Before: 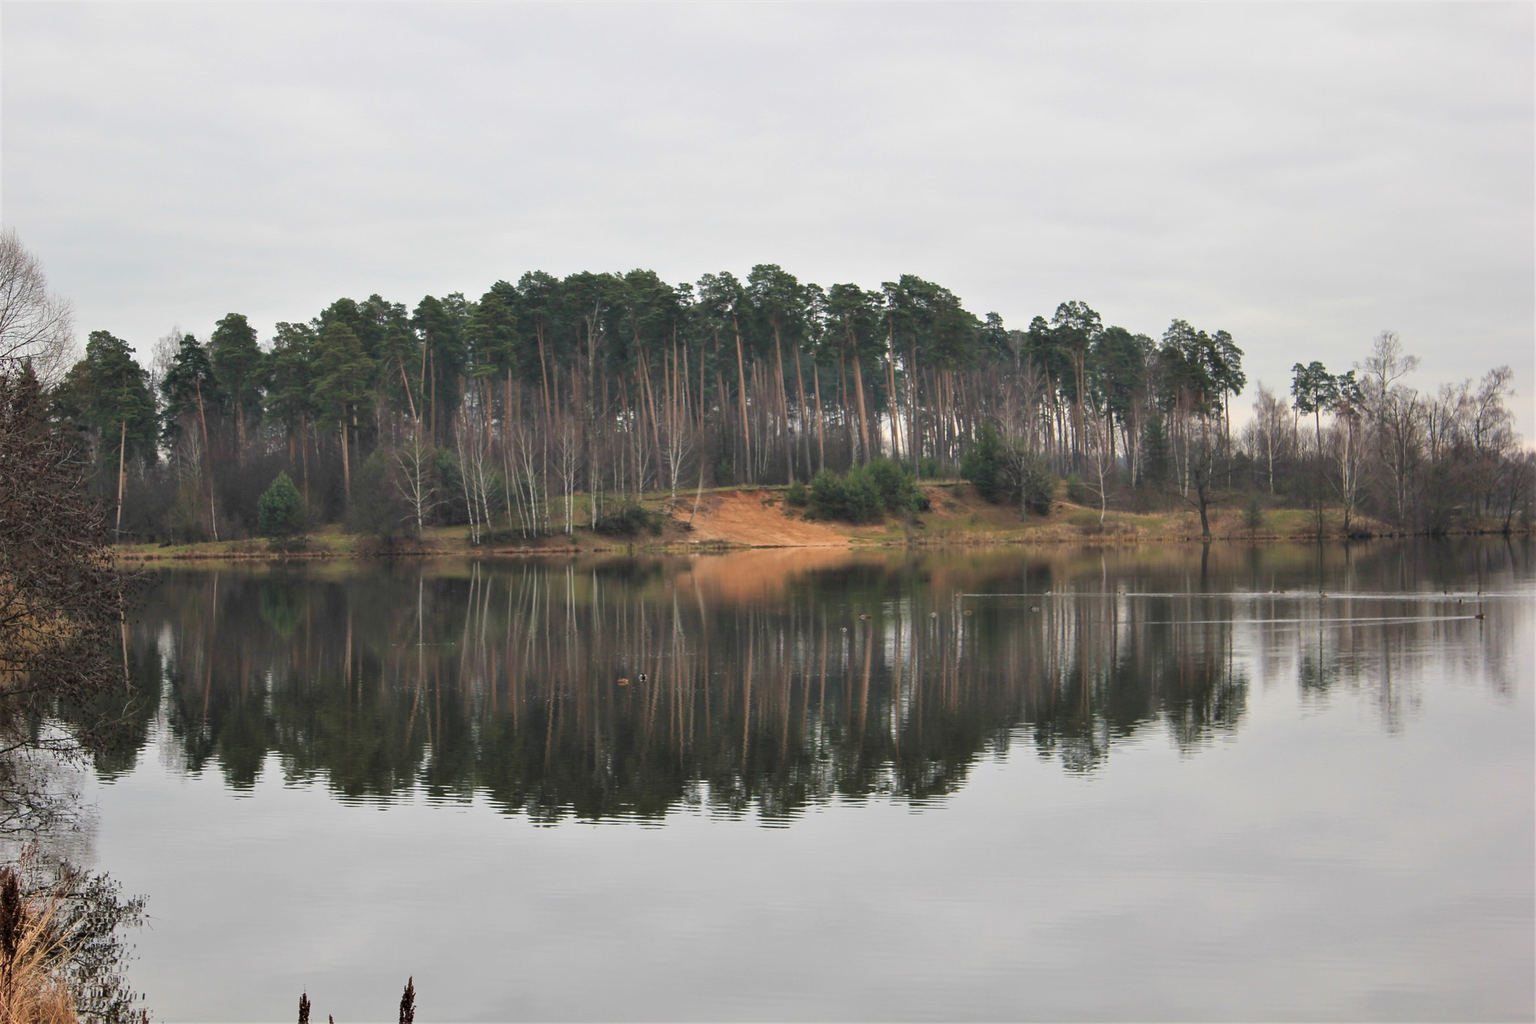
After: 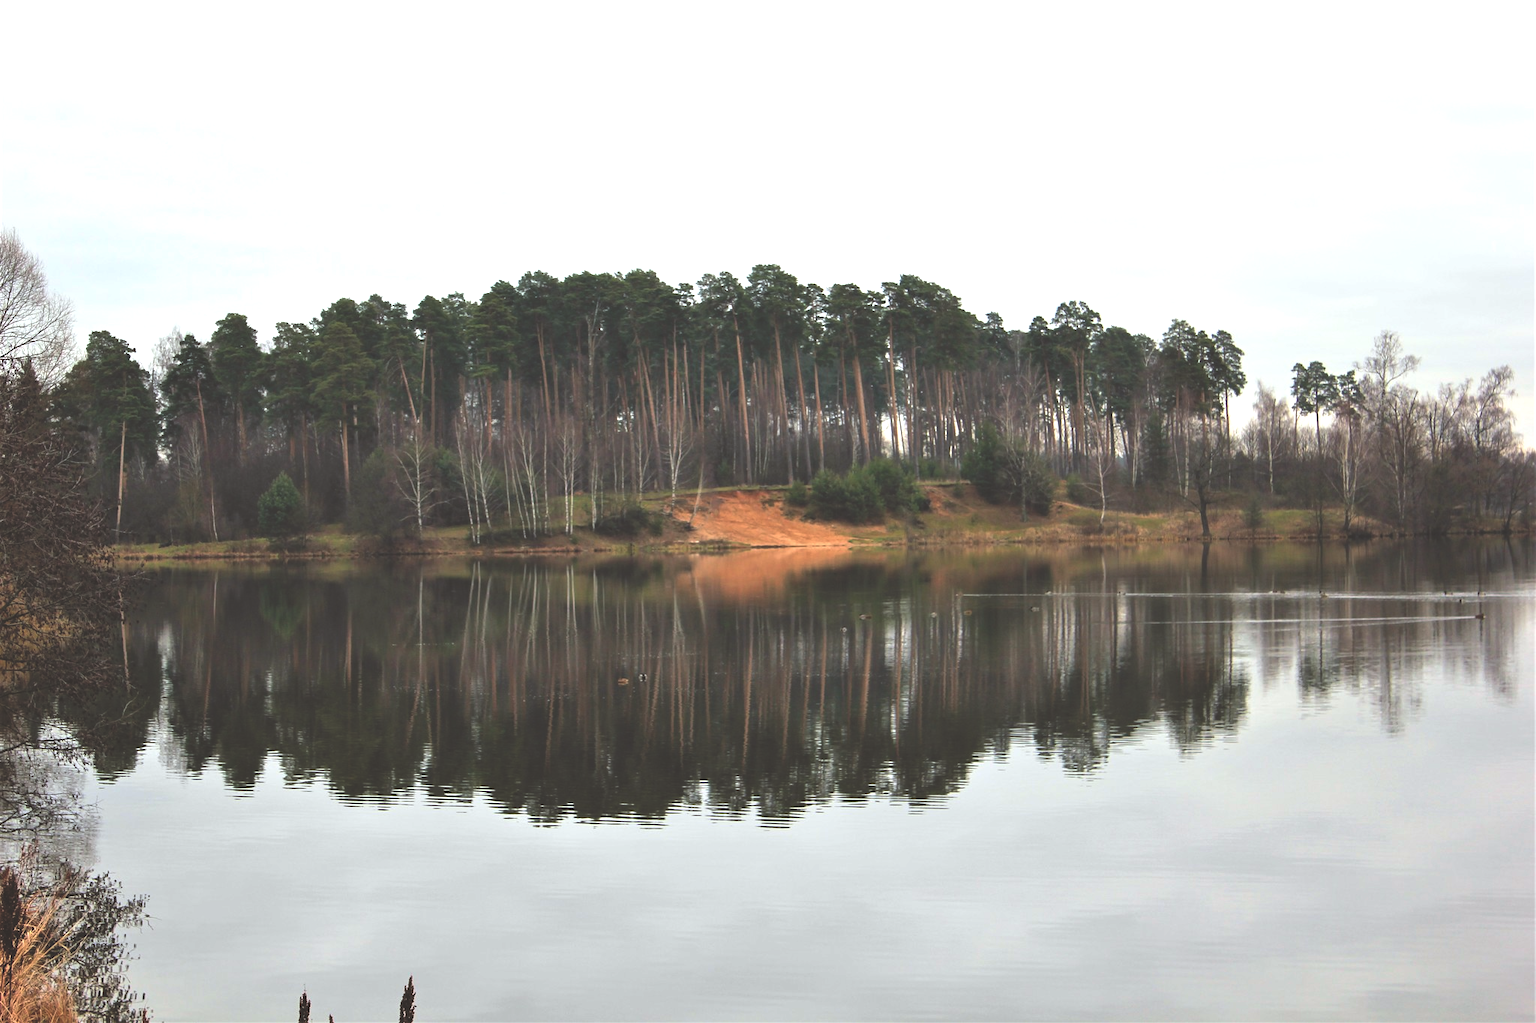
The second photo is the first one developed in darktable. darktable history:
color correction: highlights a* -2.73, highlights b* -2.09, shadows a* 2.41, shadows b* 2.73
exposure: black level correction 0, exposure 0.6 EV, compensate exposure bias true, compensate highlight preservation false
rgb curve: curves: ch0 [(0, 0.186) (0.314, 0.284) (0.775, 0.708) (1, 1)], compensate middle gray true, preserve colors none
